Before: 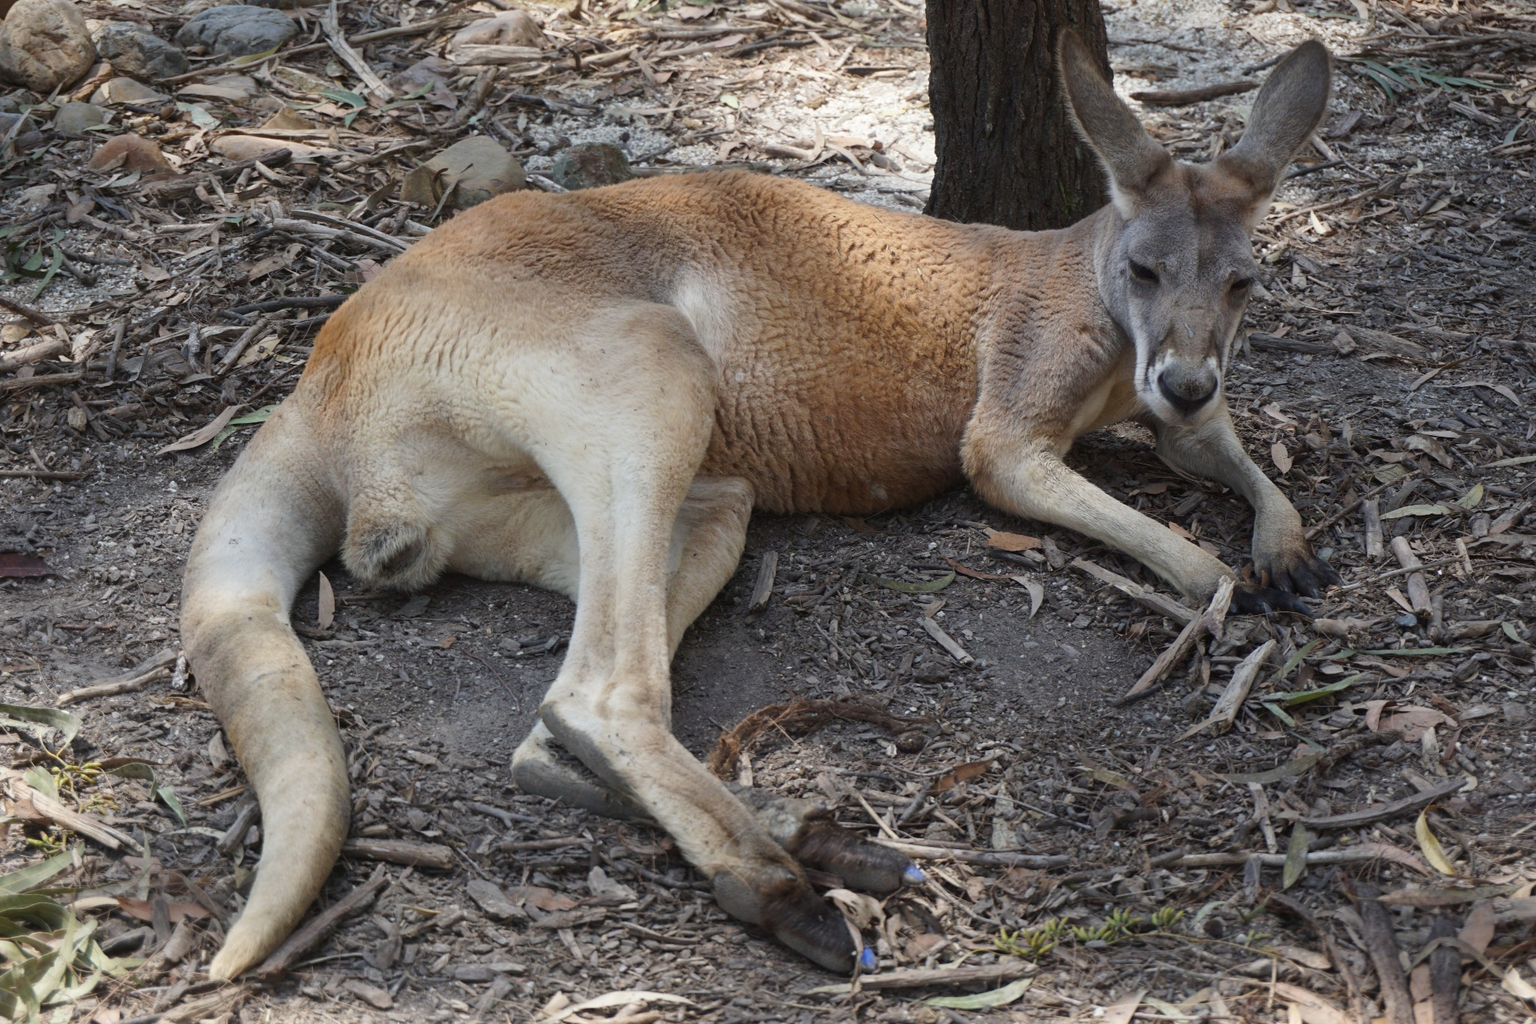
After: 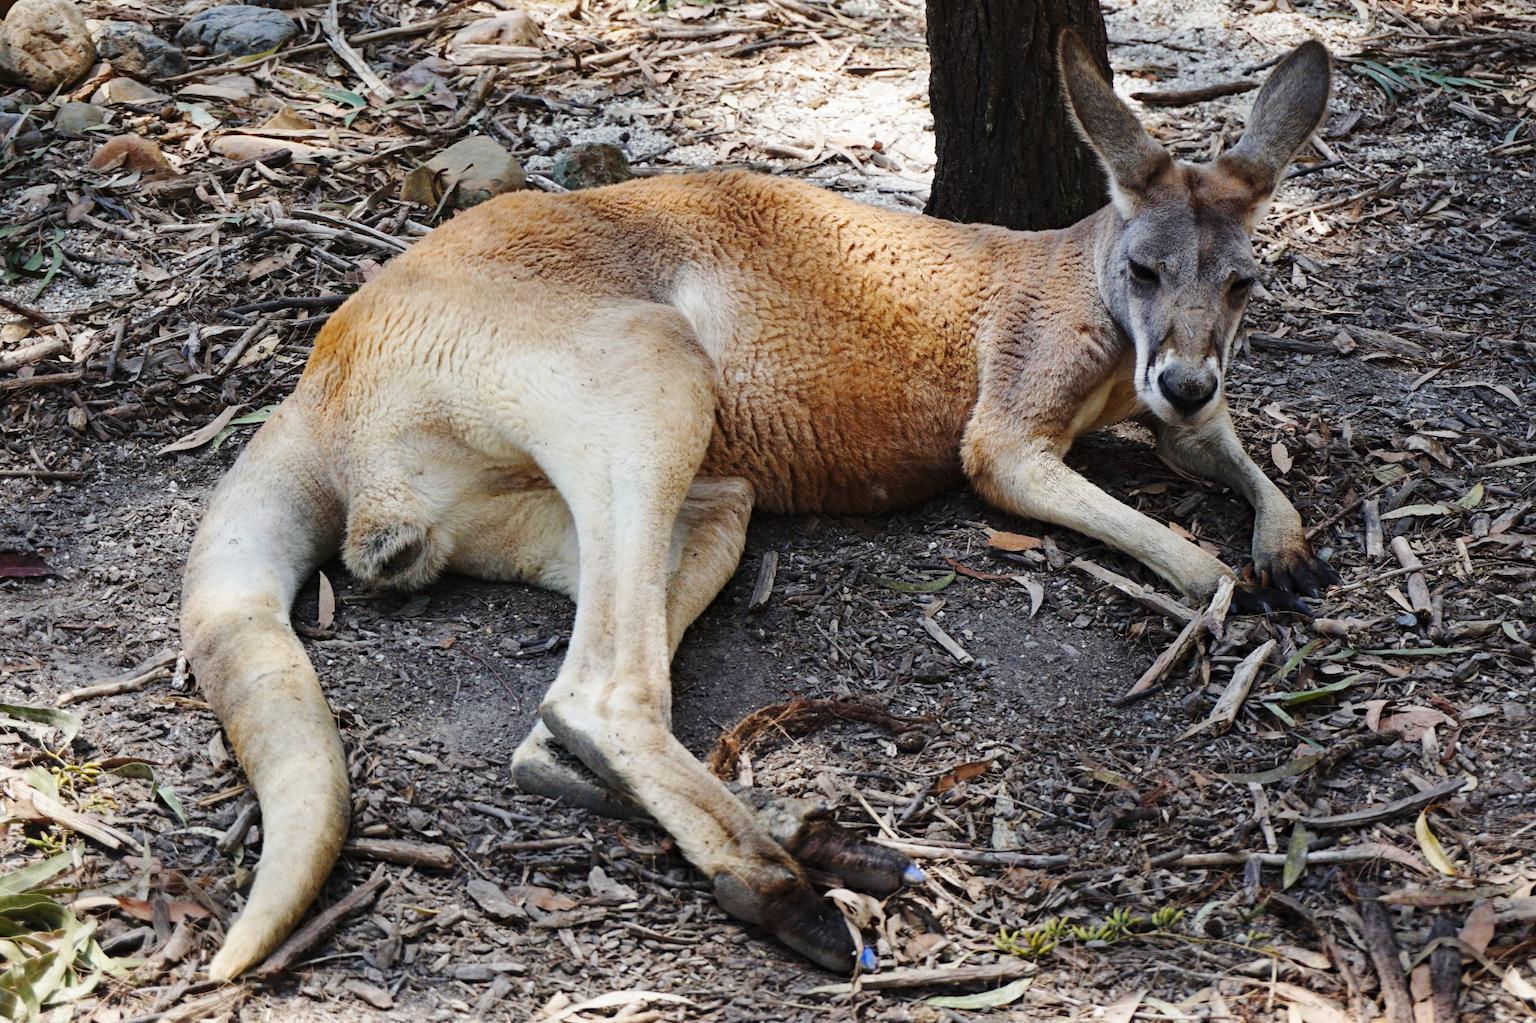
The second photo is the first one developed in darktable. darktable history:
base curve: curves: ch0 [(0, 0) (0.036, 0.025) (0.121, 0.166) (0.206, 0.329) (0.605, 0.79) (1, 1)], preserve colors none
haze removal: adaptive false
